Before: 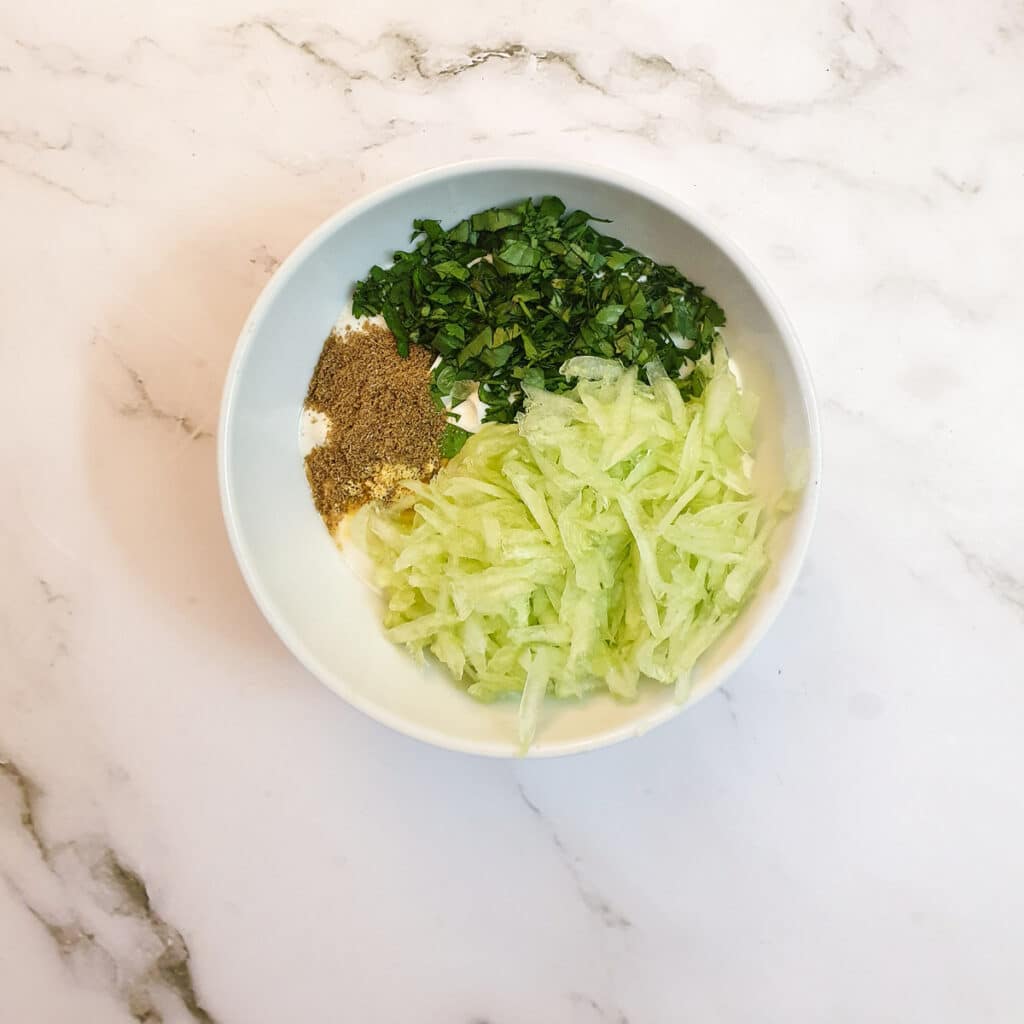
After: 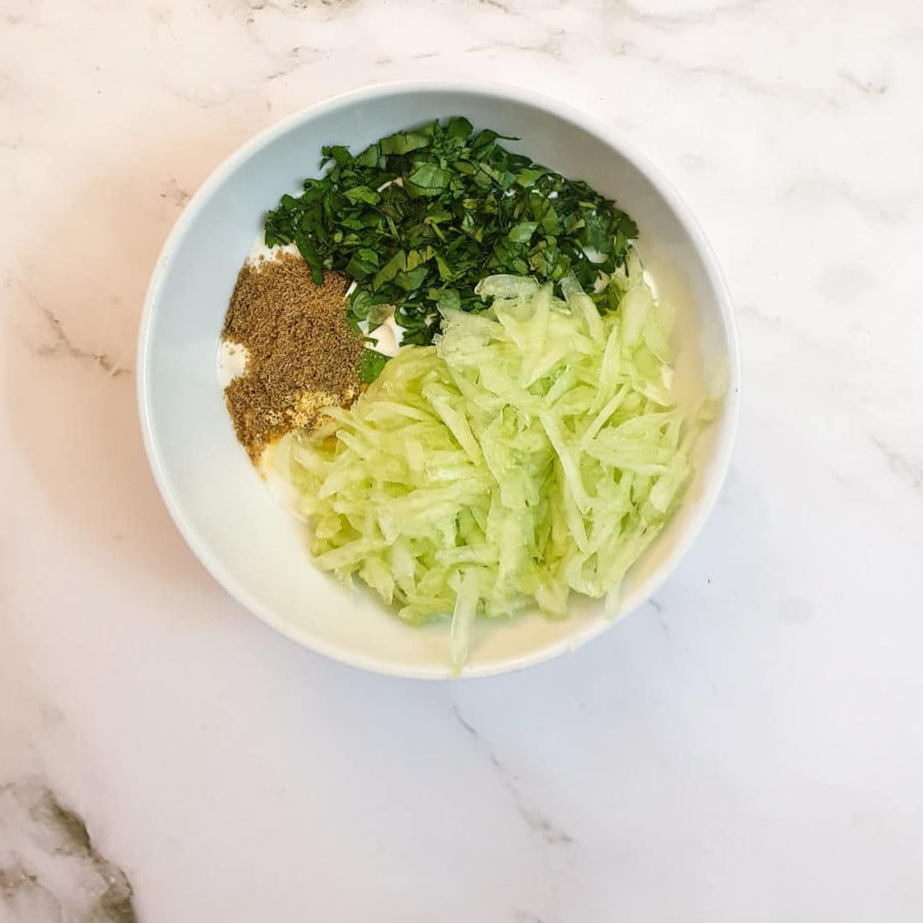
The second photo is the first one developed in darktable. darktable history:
crop and rotate: angle 2.72°, left 5.671%, top 5.687%
